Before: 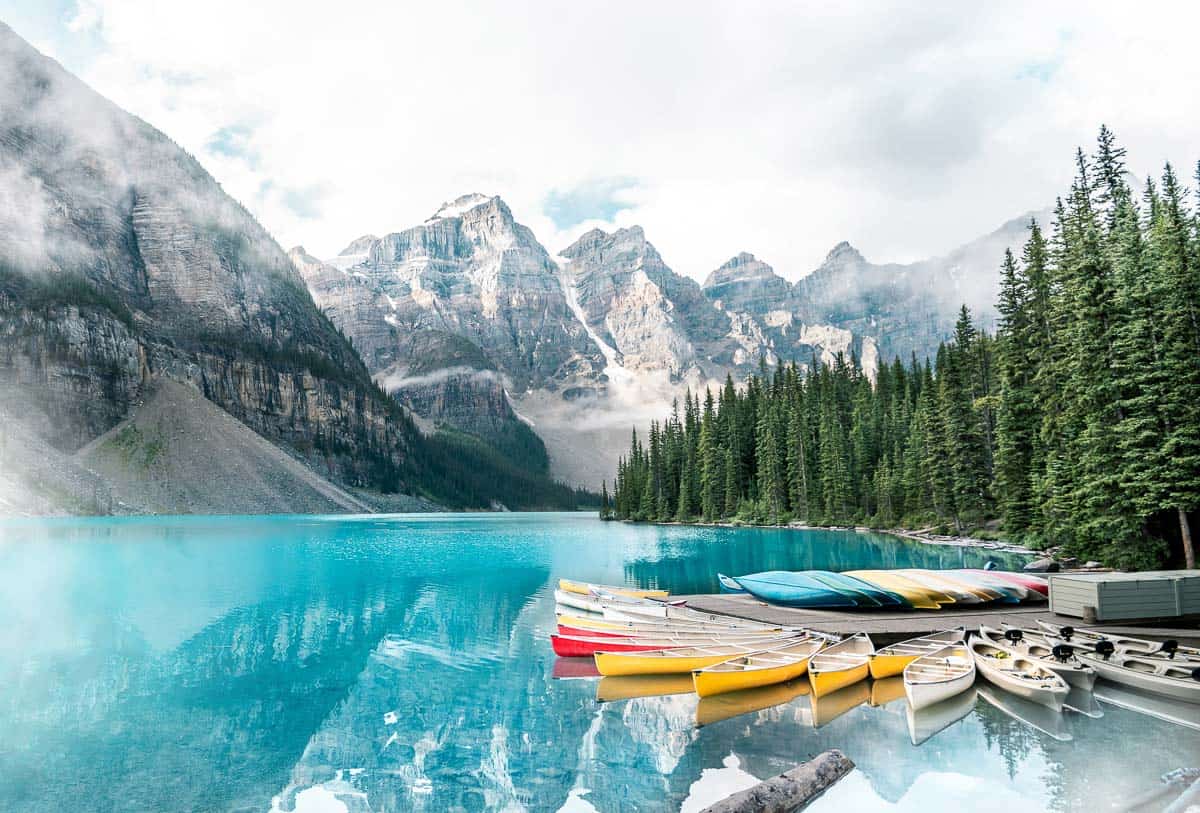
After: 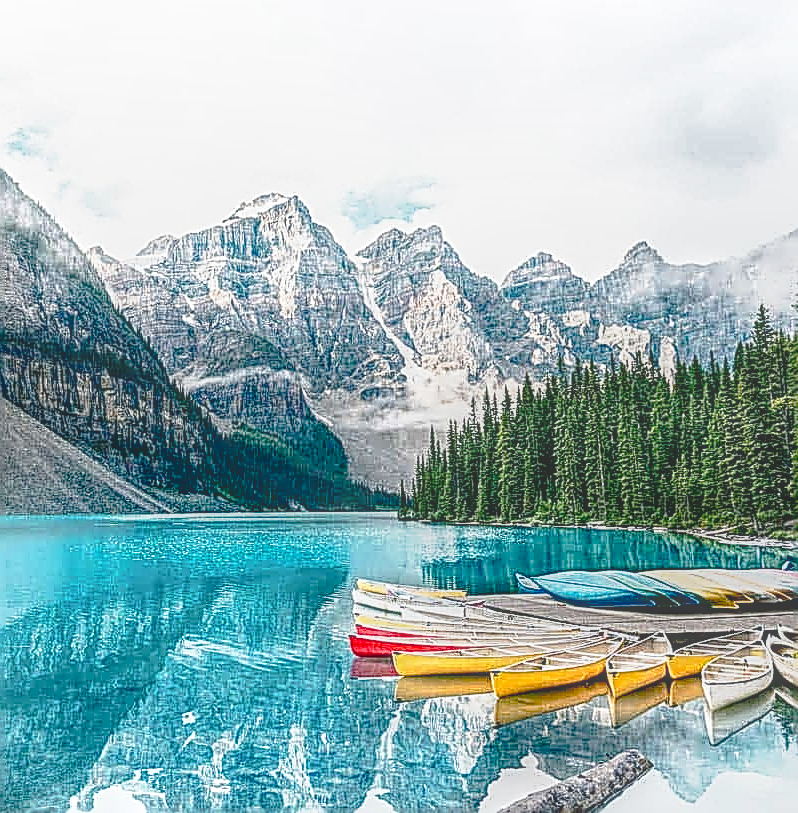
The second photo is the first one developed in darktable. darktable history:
exposure: black level correction 0.001, compensate highlight preservation false
contrast brightness saturation: contrast 0.24, brightness -0.24, saturation 0.14
sharpen: amount 2
crop: left 16.899%, right 16.556%
tone curve: curves: ch0 [(0, 0) (0.003, 0.007) (0.011, 0.011) (0.025, 0.021) (0.044, 0.04) (0.069, 0.07) (0.1, 0.129) (0.136, 0.187) (0.177, 0.254) (0.224, 0.325) (0.277, 0.398) (0.335, 0.461) (0.399, 0.513) (0.468, 0.571) (0.543, 0.624) (0.623, 0.69) (0.709, 0.777) (0.801, 0.86) (0.898, 0.953) (1, 1)], preserve colors none
local contrast: highlights 20%, shadows 30%, detail 200%, midtone range 0.2
